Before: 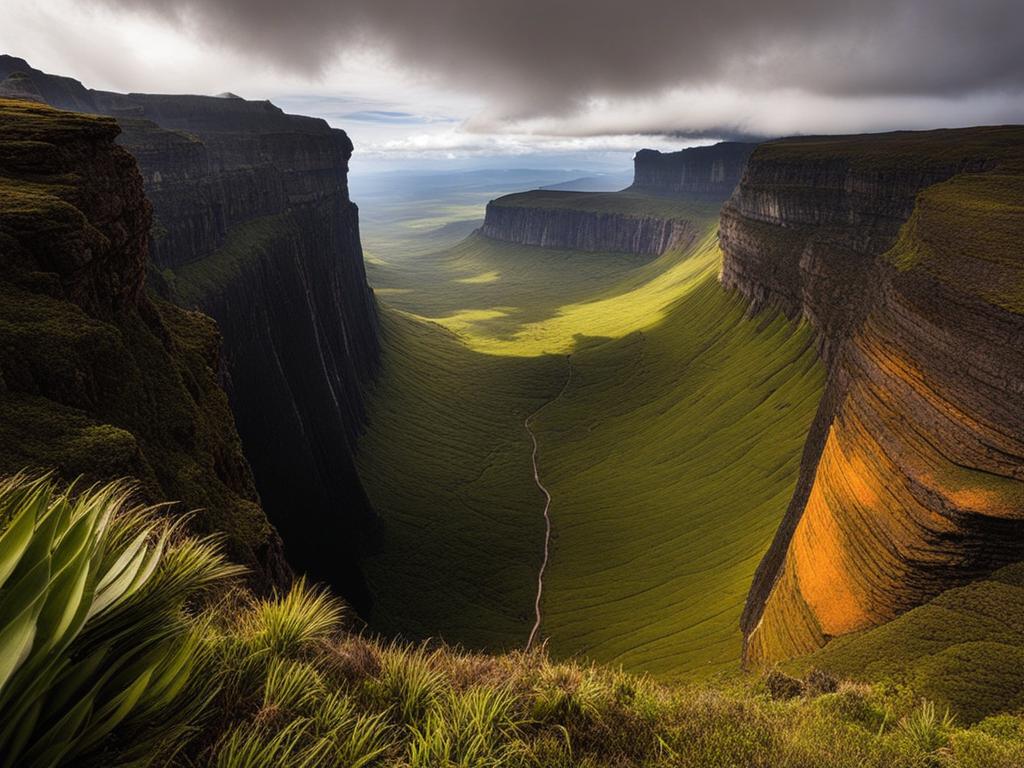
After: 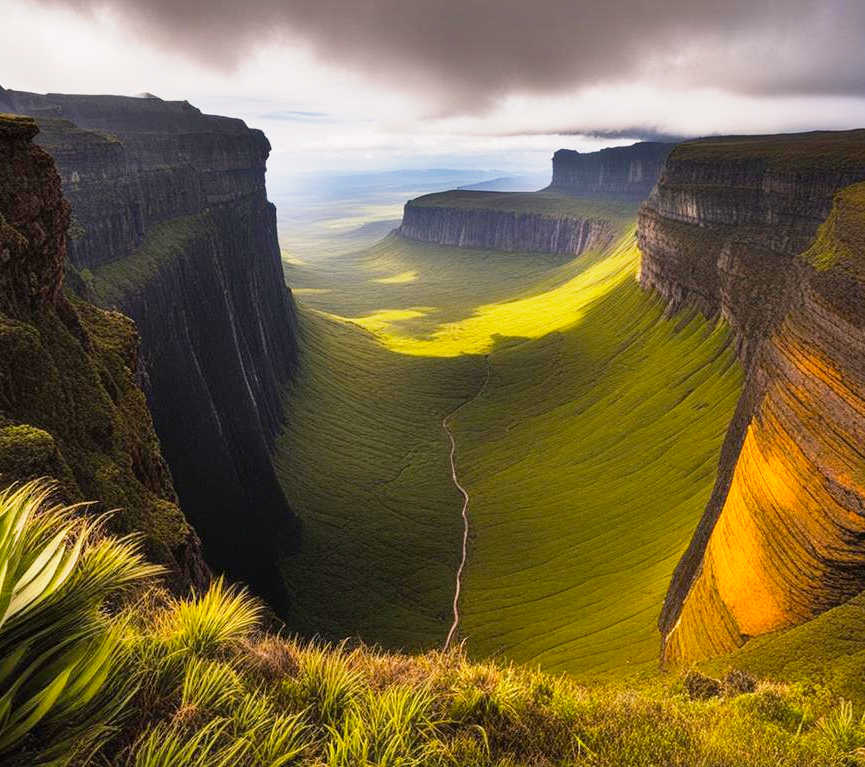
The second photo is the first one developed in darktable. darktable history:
crop: left 8.041%, right 7.443%
exposure: exposure 0.371 EV, compensate highlight preservation false
shadows and highlights: soften with gaussian
color balance rgb: shadows lift › hue 84.6°, power › hue 313.25°, highlights gain › chroma 0.954%, highlights gain › hue 24°, perceptual saturation grading › global saturation 19.883%
base curve: curves: ch0 [(0, 0) (0.088, 0.125) (0.176, 0.251) (0.354, 0.501) (0.613, 0.749) (1, 0.877)], preserve colors none
